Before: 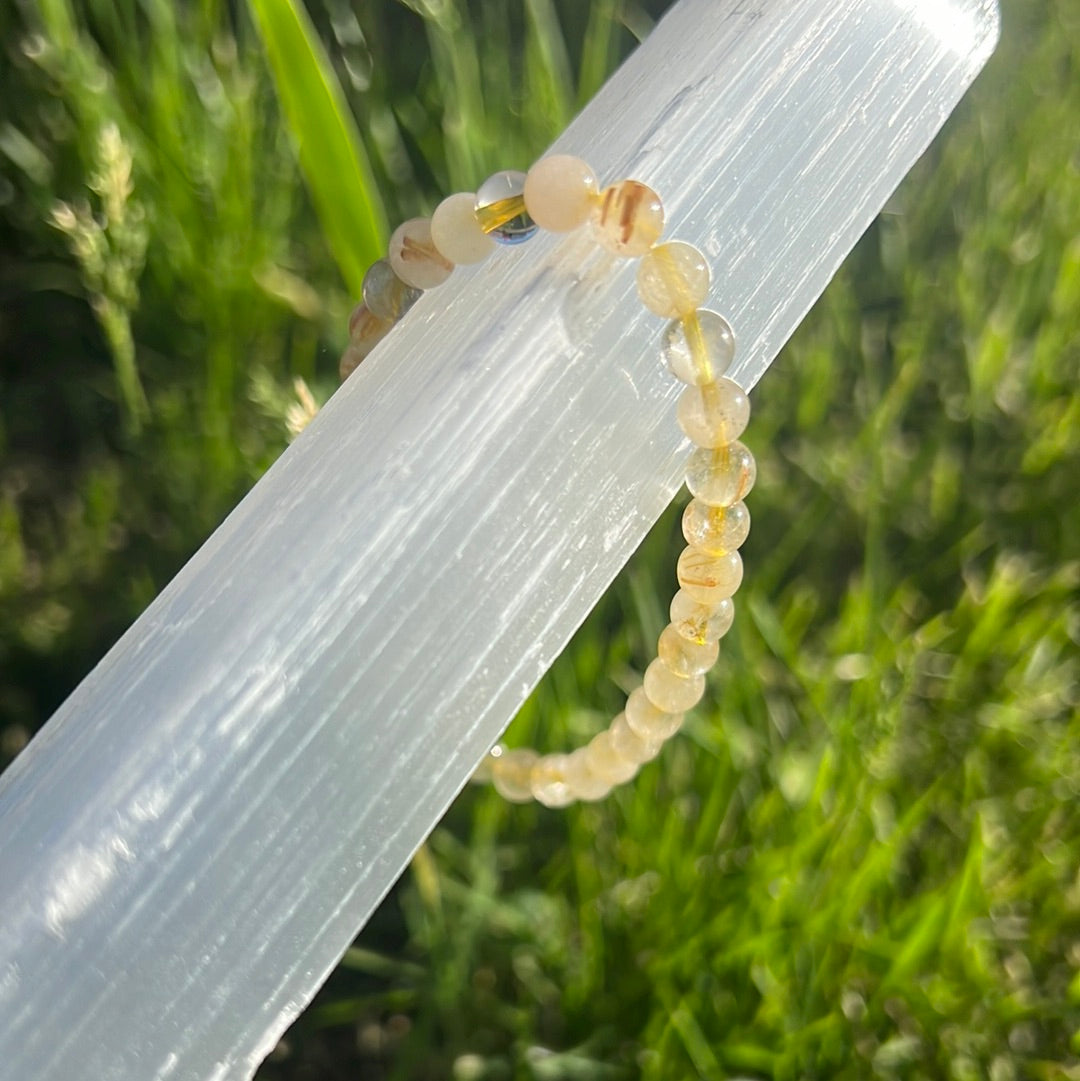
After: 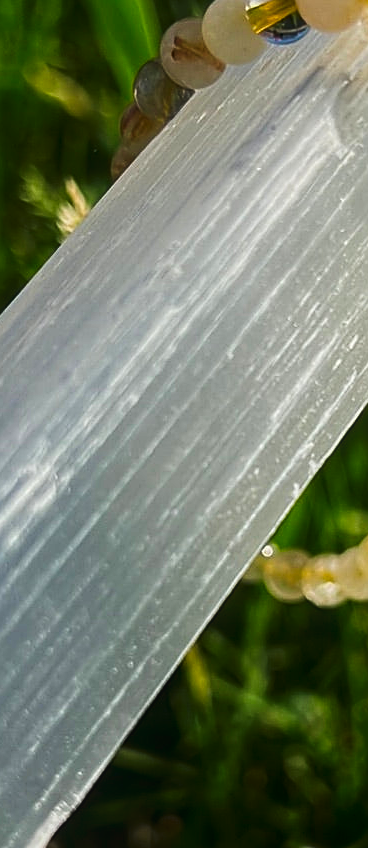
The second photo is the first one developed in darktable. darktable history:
tone curve: curves: ch0 [(0, 0) (0.227, 0.17) (0.766, 0.774) (1, 1)]; ch1 [(0, 0) (0.114, 0.127) (0.437, 0.452) (0.498, 0.495) (0.579, 0.576) (1, 1)]; ch2 [(0, 0) (0.233, 0.259) (0.493, 0.492) (0.568, 0.579) (1, 1)], preserve colors none
crop and rotate: left 21.367%, top 18.529%, right 44.555%, bottom 2.999%
sharpen: on, module defaults
local contrast: detail 109%
exposure: exposure -0.148 EV, compensate highlight preservation false
contrast brightness saturation: contrast 0.102, brightness -0.259, saturation 0.149
shadows and highlights: radius 336.8, shadows 28.85, soften with gaussian
